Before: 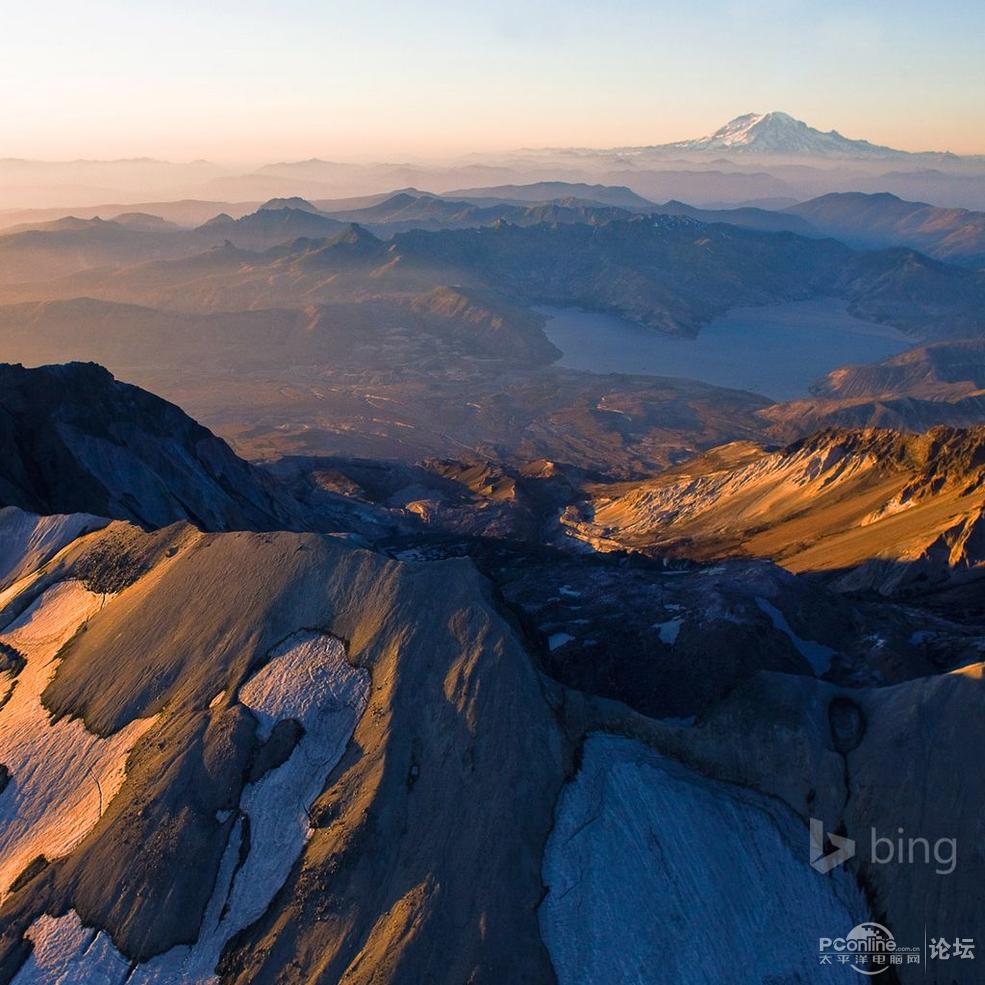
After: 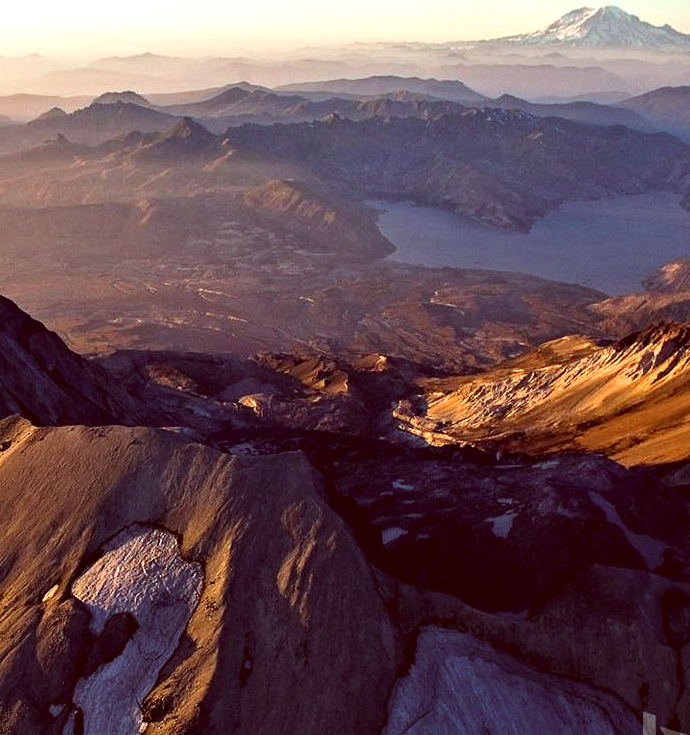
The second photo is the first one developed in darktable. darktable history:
contrast equalizer: octaves 7, y [[0.546, 0.552, 0.554, 0.554, 0.552, 0.546], [0.5 ×6], [0.5 ×6], [0 ×6], [0 ×6]]
crop and rotate: left 17.007%, top 10.809%, right 12.935%, bottom 14.566%
color correction: highlights a* -7.05, highlights b* -0.15, shadows a* 20.22, shadows b* 12.27
tone equalizer: -8 EV -0.433 EV, -7 EV -0.361 EV, -6 EV -0.313 EV, -5 EV -0.188 EV, -3 EV 0.235 EV, -2 EV 0.342 EV, -1 EV 0.368 EV, +0 EV 0.447 EV, edges refinement/feathering 500, mask exposure compensation -1.57 EV, preserve details no
